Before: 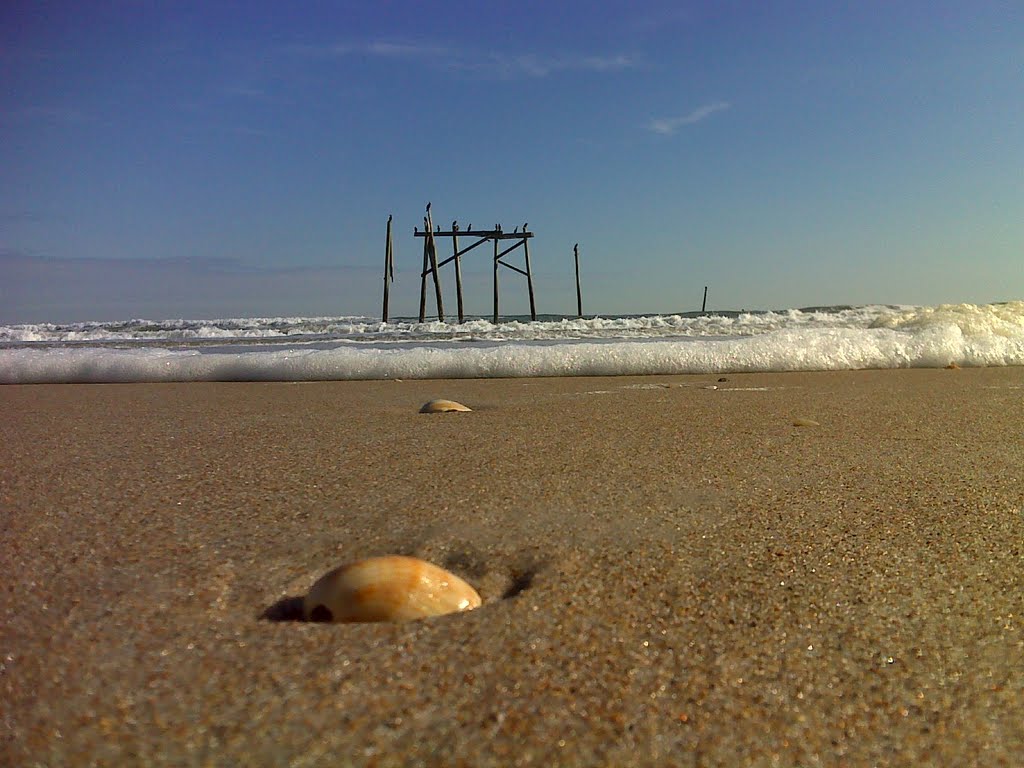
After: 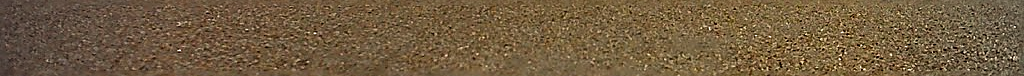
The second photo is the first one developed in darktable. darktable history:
crop and rotate: top 59.084%, bottom 30.916%
vignetting: fall-off start 67.15%, brightness -0.442, saturation -0.691, width/height ratio 1.011, unbound false
sharpen: radius 1.685, amount 1.294
